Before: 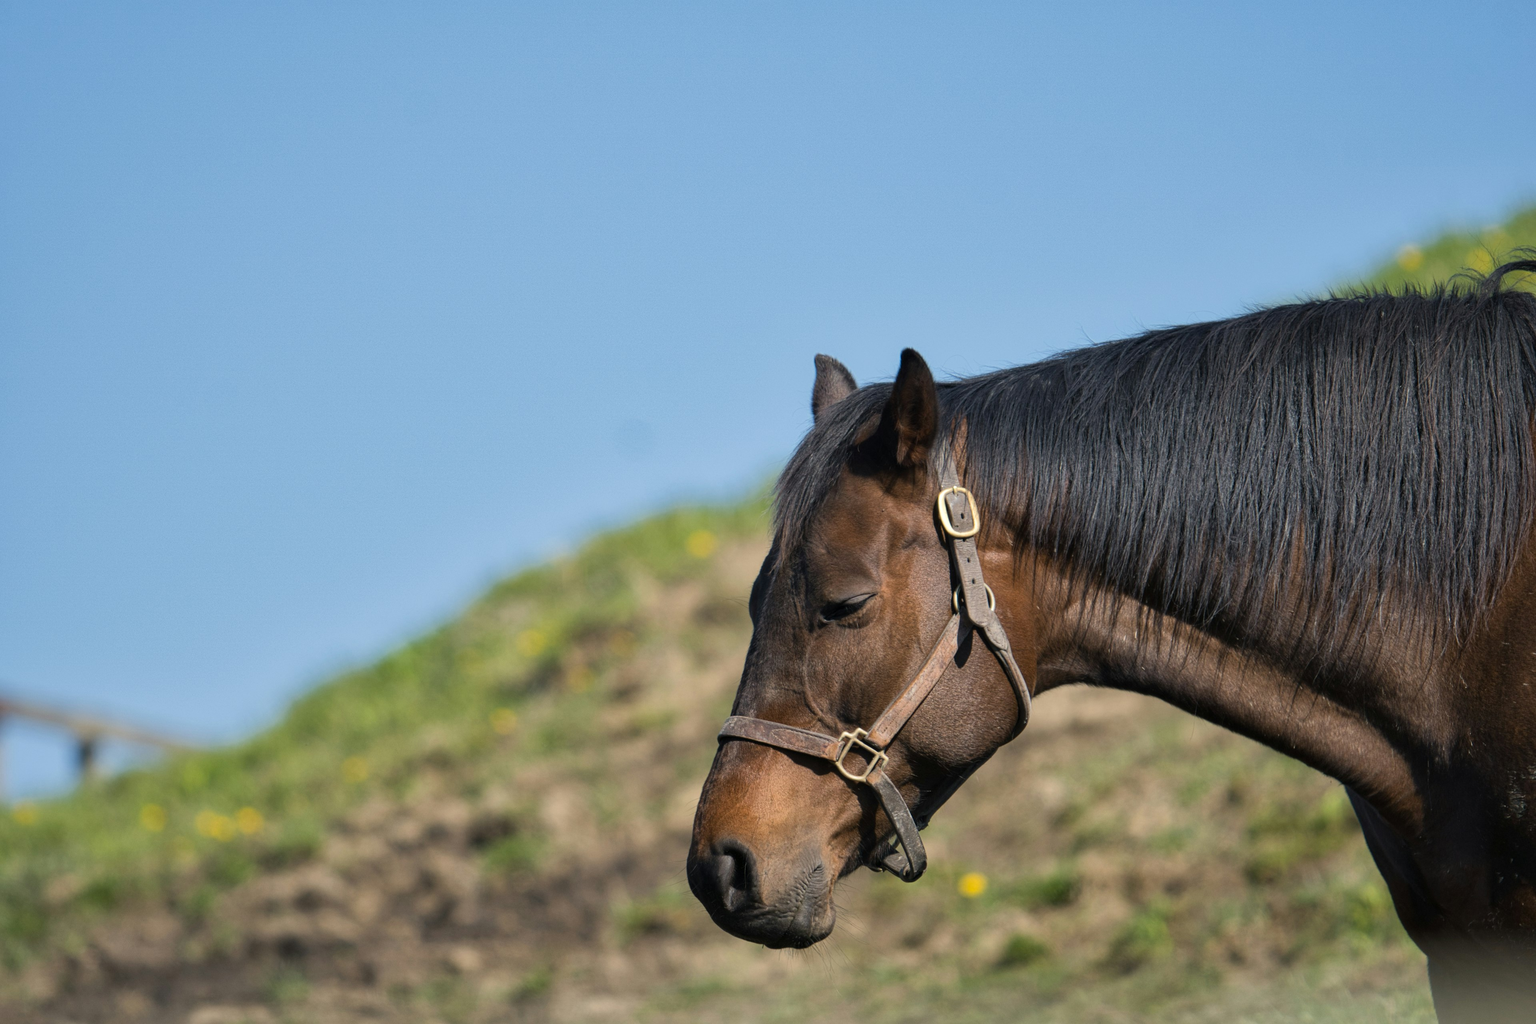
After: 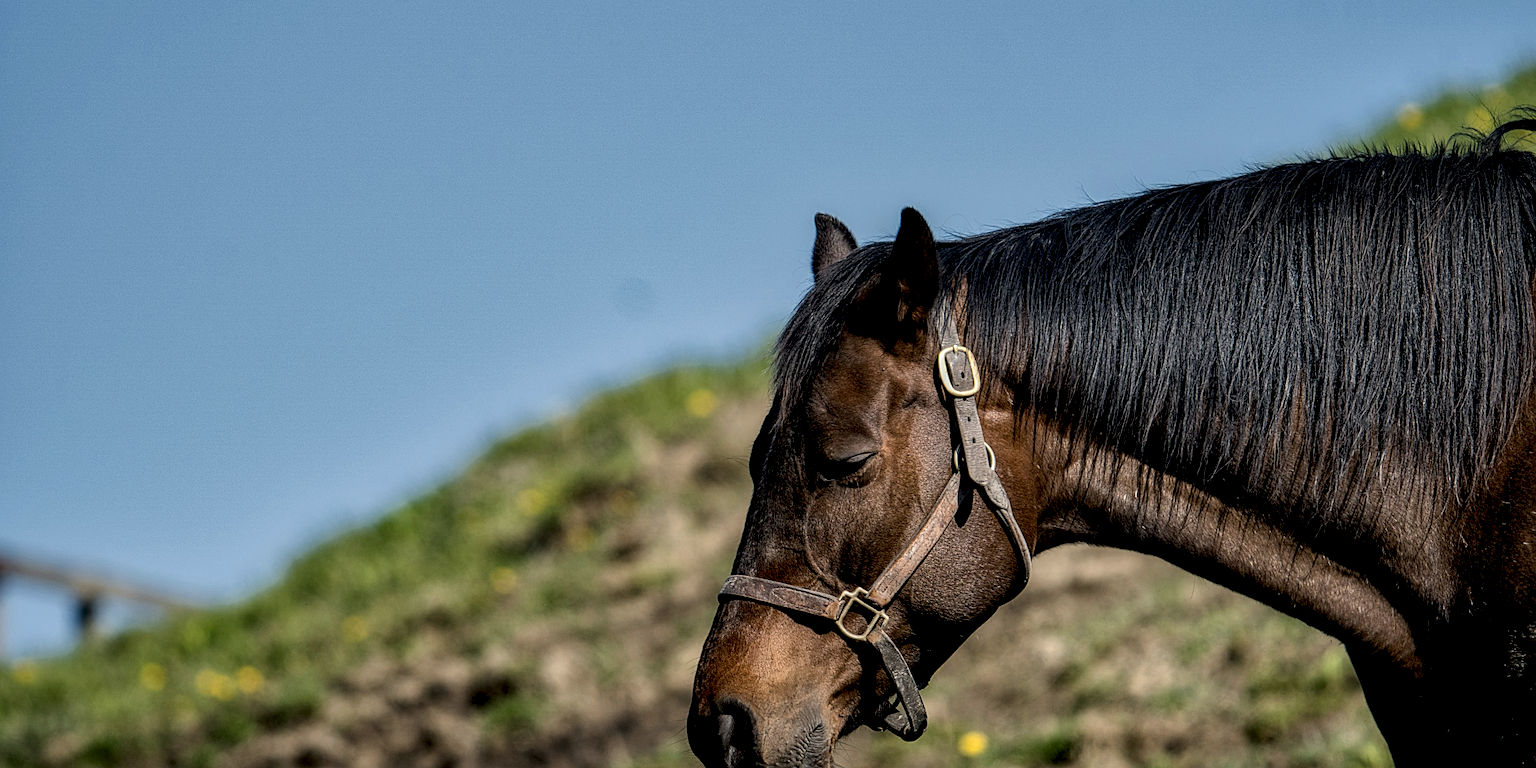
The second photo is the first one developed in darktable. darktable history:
crop: top 13.819%, bottom 11.169%
tone equalizer: on, module defaults
sharpen: radius 2.676, amount 0.669
local contrast: highlights 19%, detail 186%
exposure: black level correction 0.011, exposure -0.478 EV, compensate highlight preservation false
